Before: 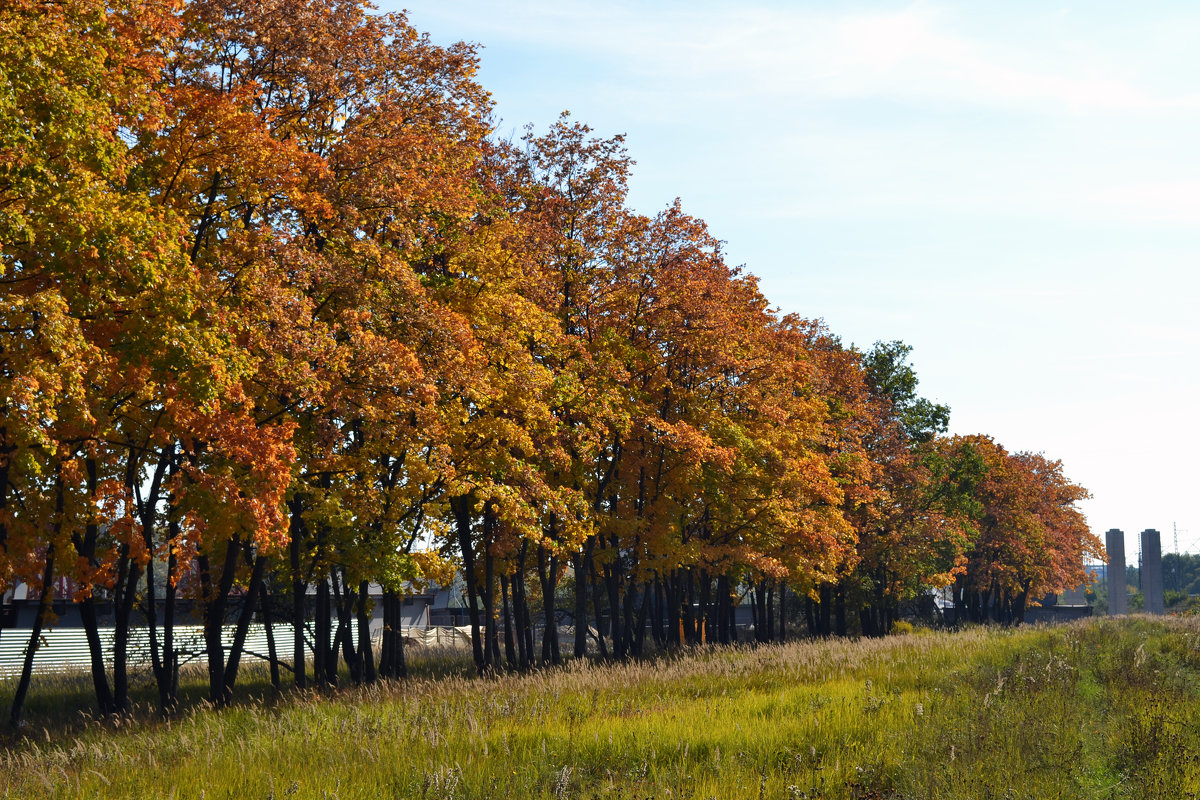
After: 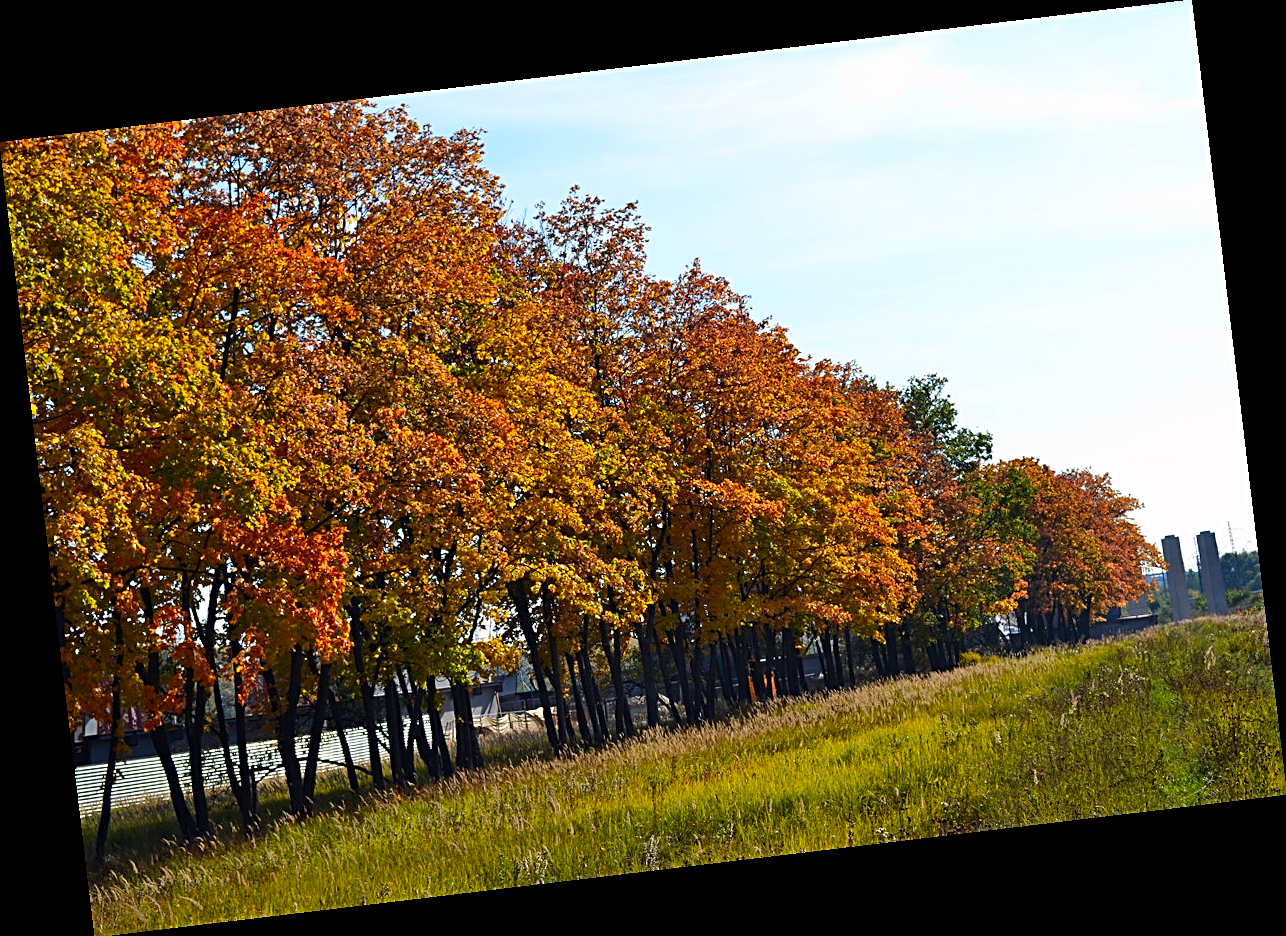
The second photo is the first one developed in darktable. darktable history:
rotate and perspective: rotation -6.83°, automatic cropping off
contrast brightness saturation: contrast 0.09, saturation 0.28
sharpen: radius 2.676, amount 0.669
